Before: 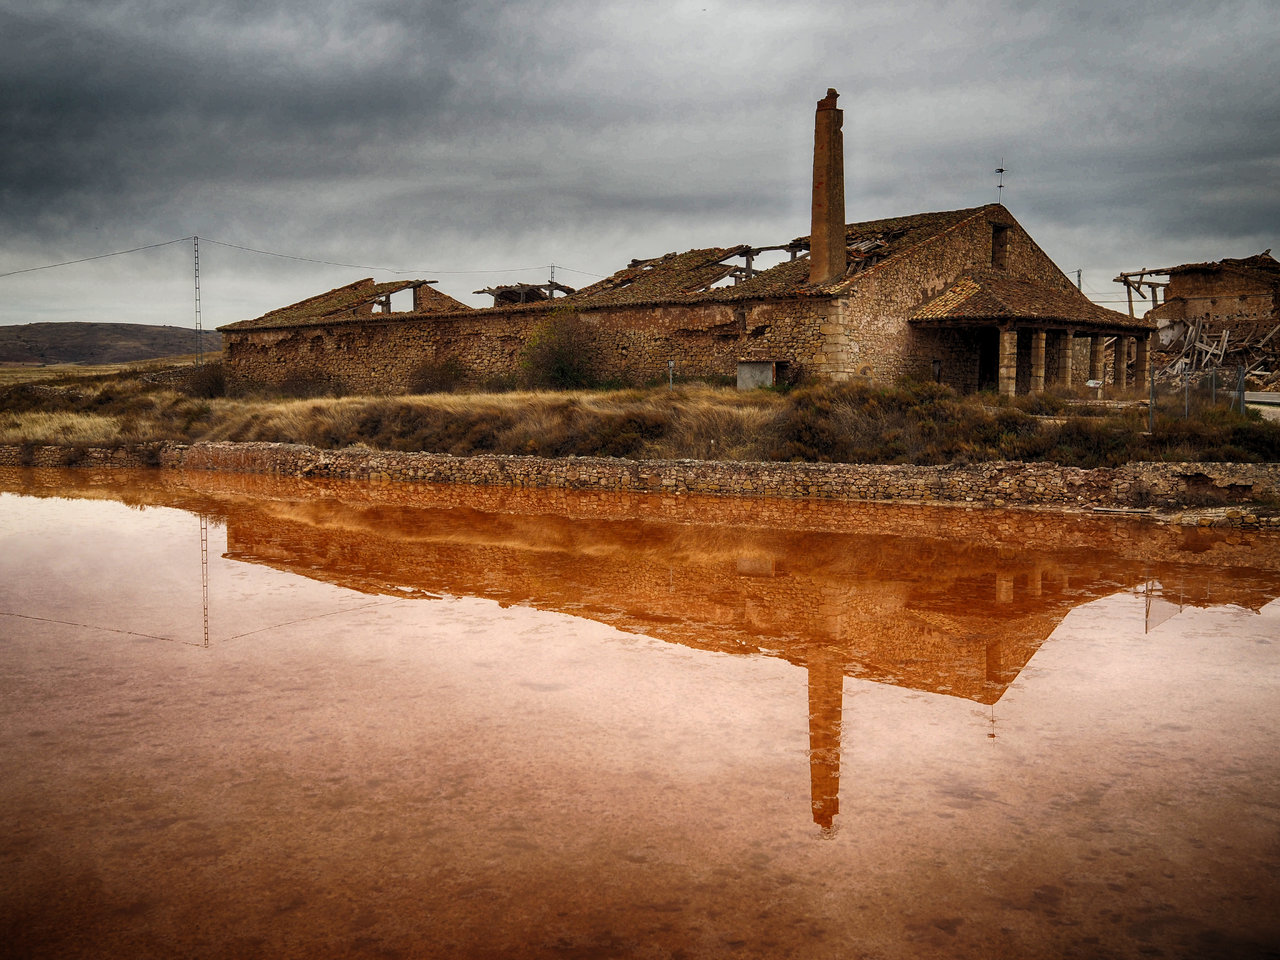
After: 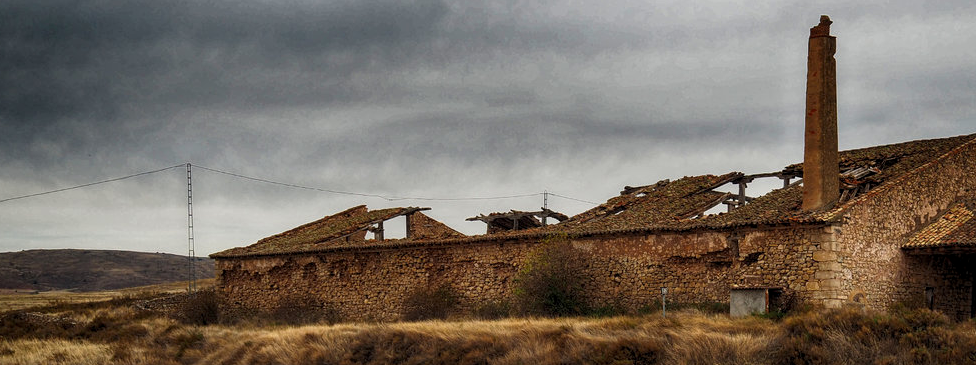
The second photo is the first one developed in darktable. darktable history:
crop: left 0.579%, top 7.627%, right 23.167%, bottom 54.275%
local contrast: highlights 100%, shadows 100%, detail 120%, midtone range 0.2
